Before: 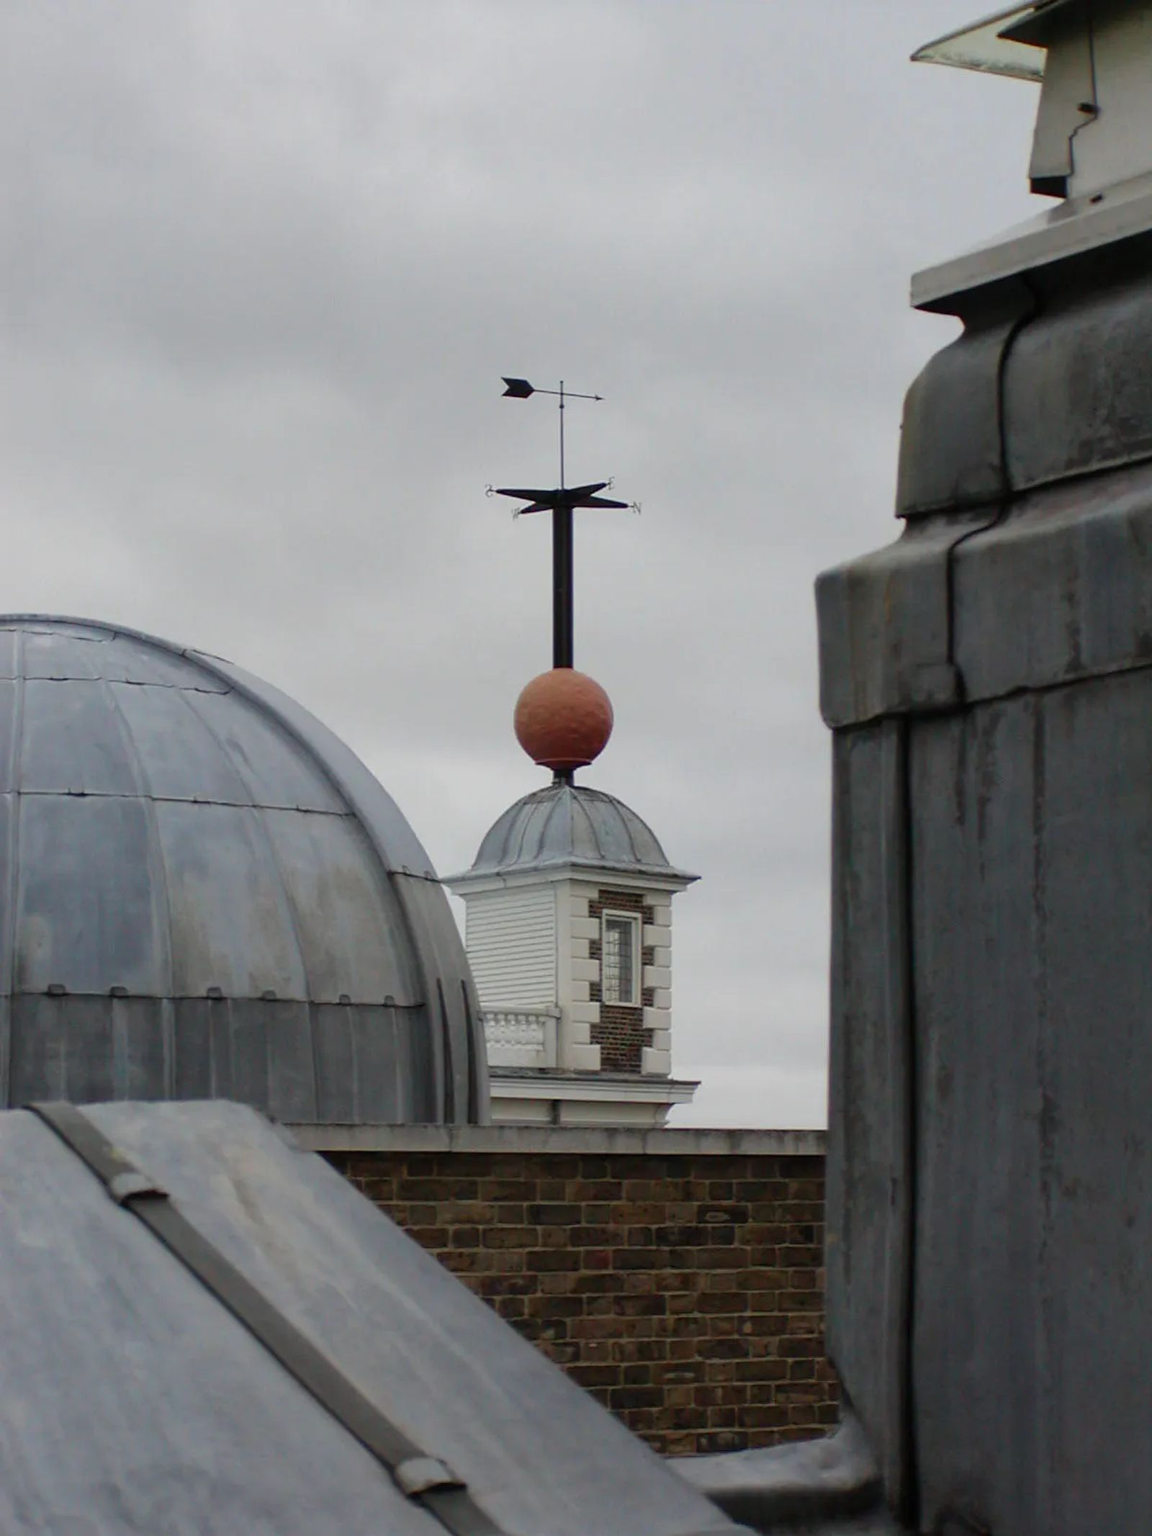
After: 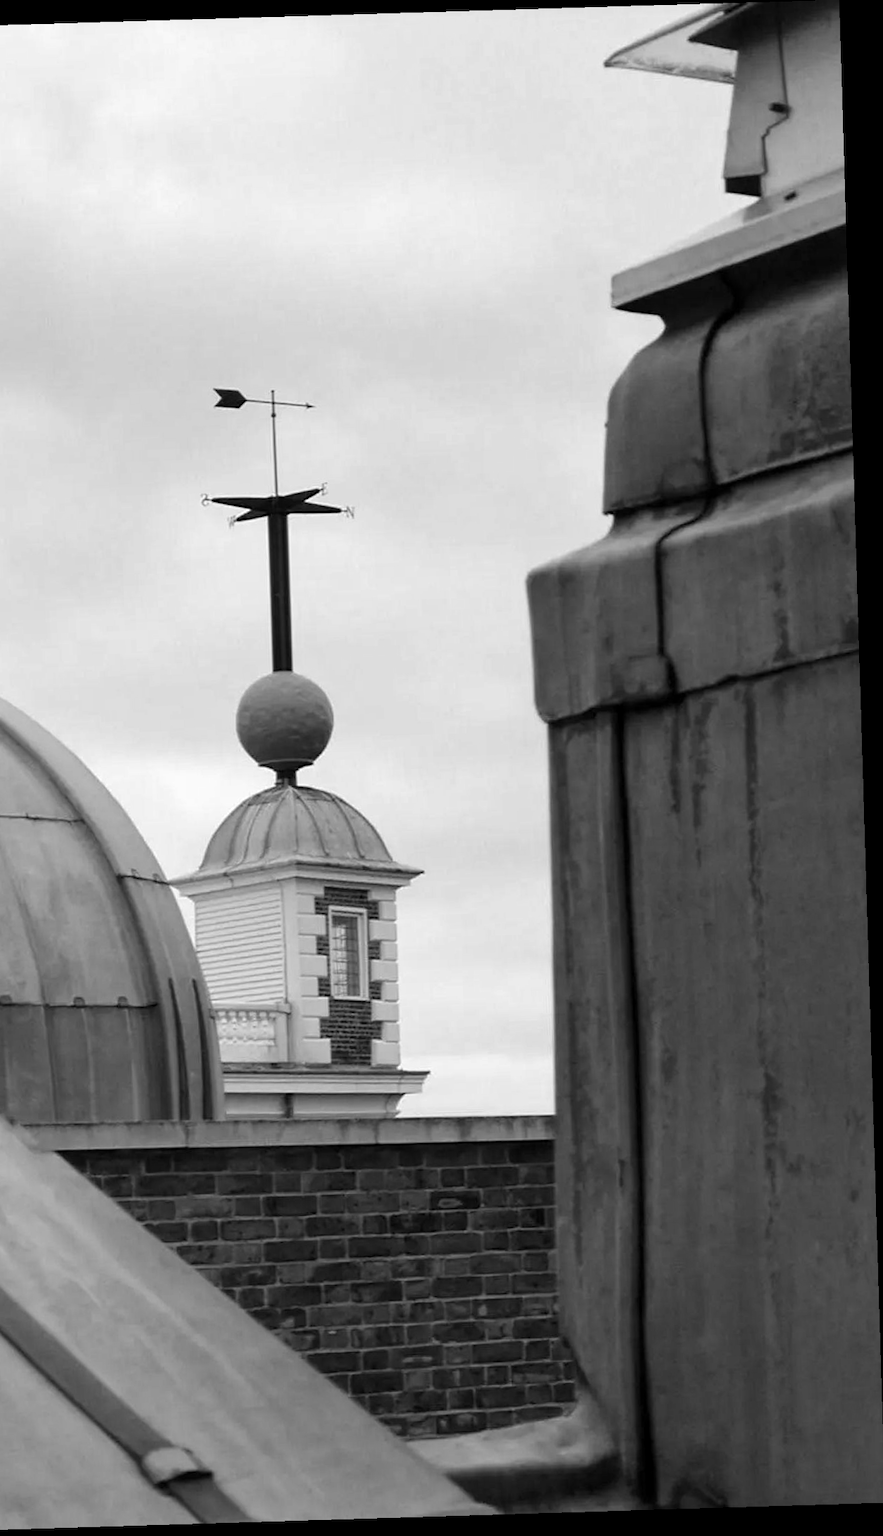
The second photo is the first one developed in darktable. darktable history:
monochrome: a 32, b 64, size 2.3
local contrast: highlights 100%, shadows 100%, detail 120%, midtone range 0.2
crop and rotate: left 24.6%
rotate and perspective: rotation -1.75°, automatic cropping off
levels: mode automatic, black 0.023%, white 99.97%, levels [0.062, 0.494, 0.925]
white balance: red 0.967, blue 1.119, emerald 0.756
